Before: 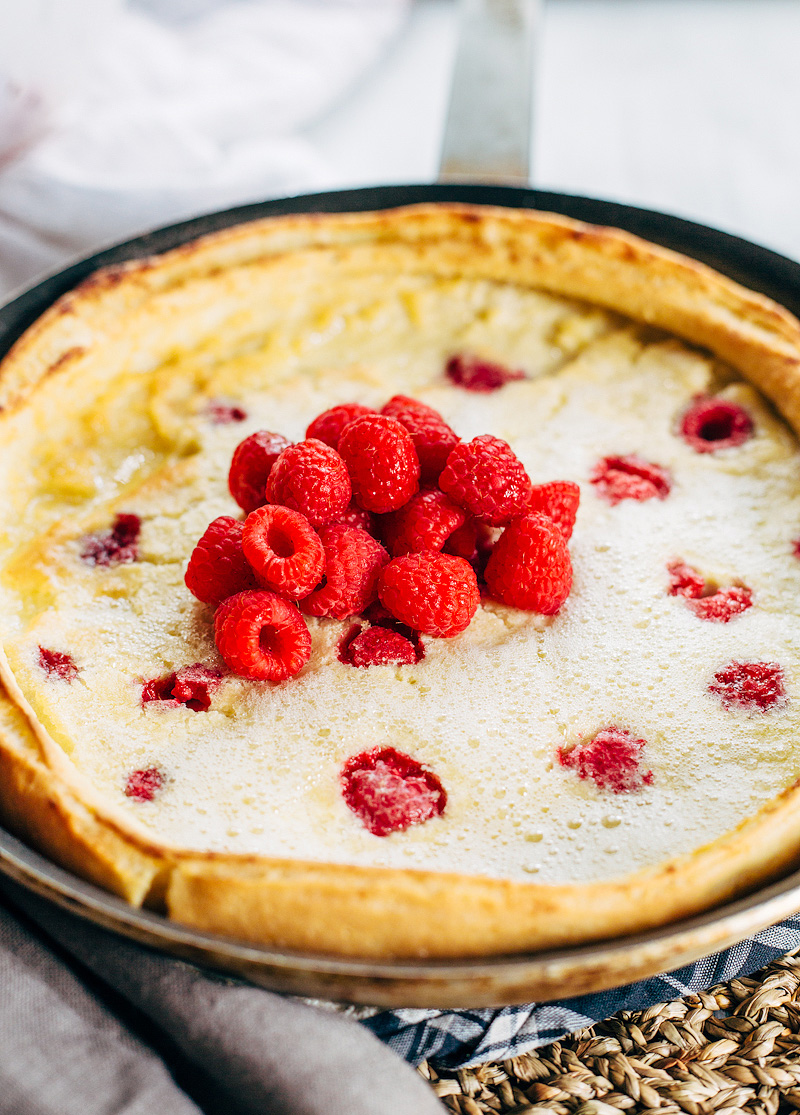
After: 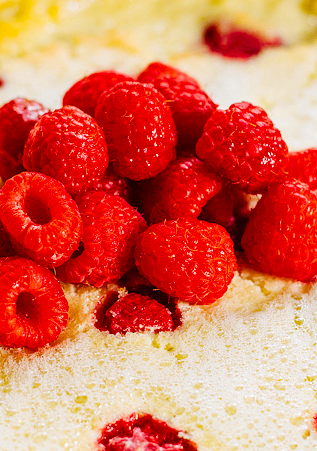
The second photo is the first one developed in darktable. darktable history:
crop: left 30.406%, top 29.952%, right 29.928%, bottom 29.529%
color balance rgb: perceptual saturation grading › global saturation 42.737%
